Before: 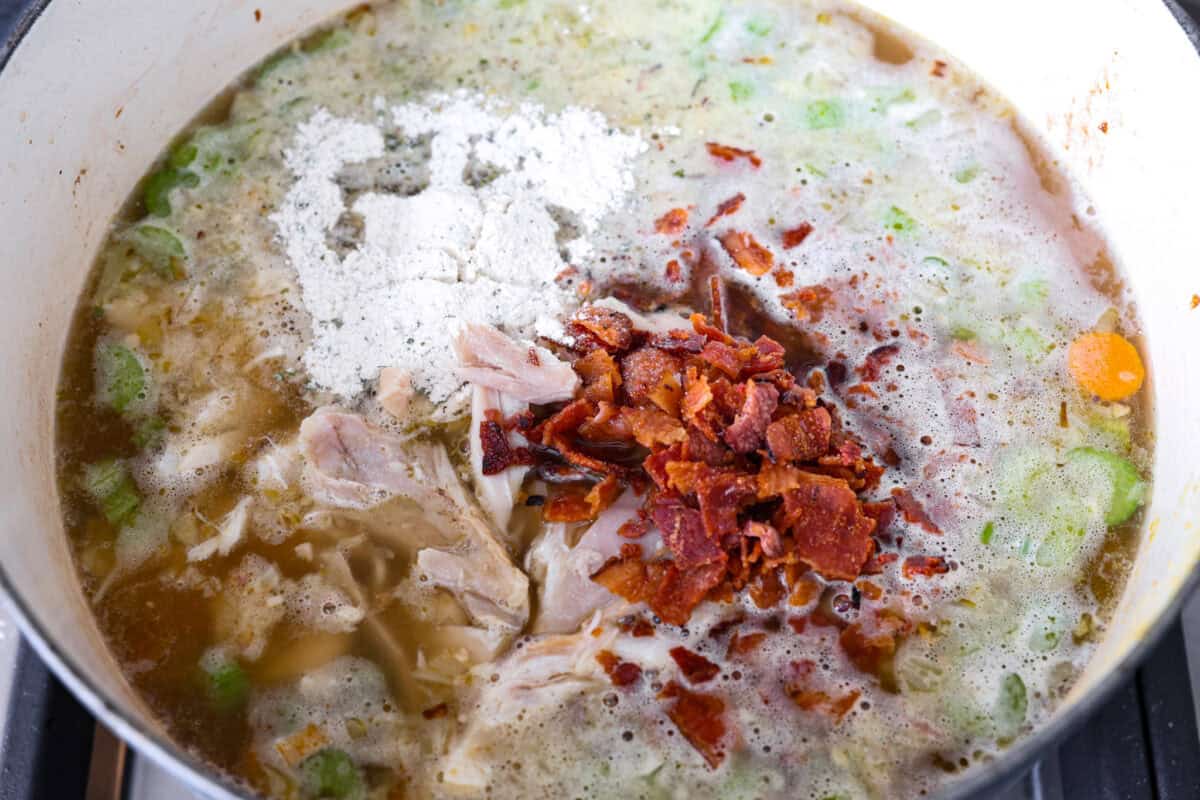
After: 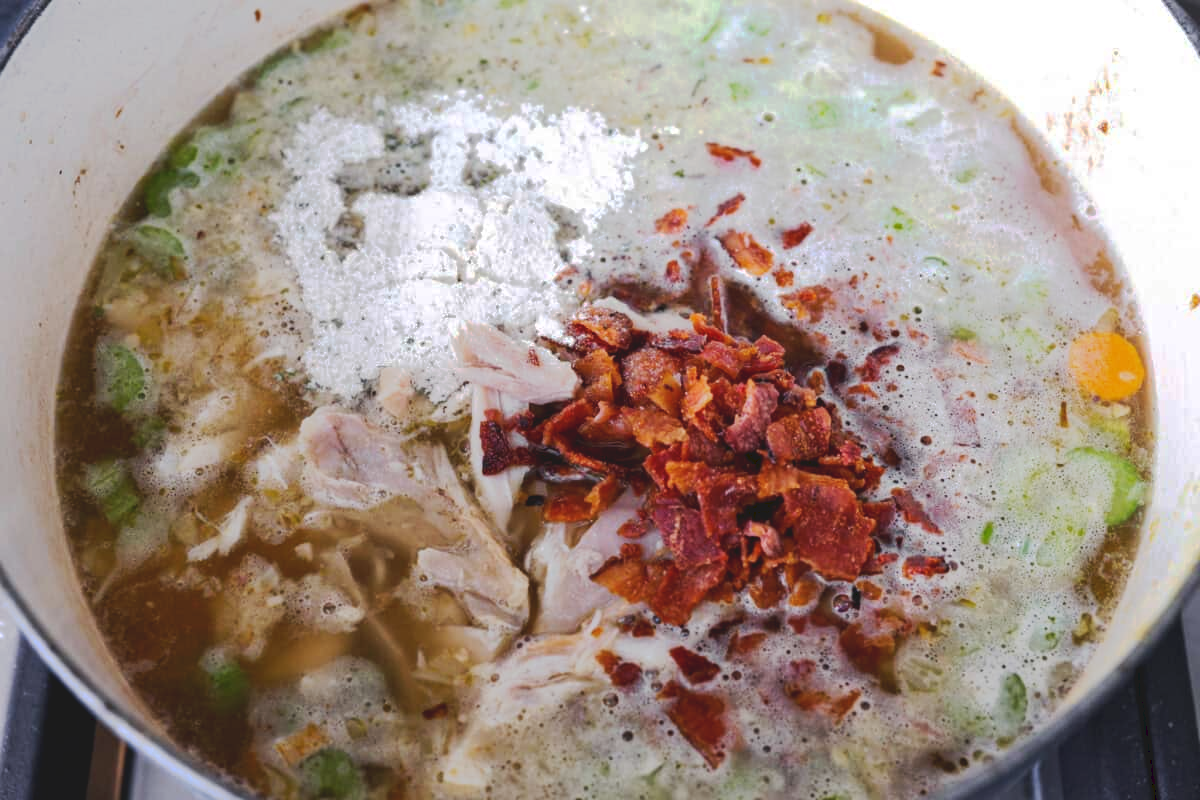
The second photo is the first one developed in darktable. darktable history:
tone curve: curves: ch0 [(0, 0) (0.003, 0.096) (0.011, 0.096) (0.025, 0.098) (0.044, 0.099) (0.069, 0.106) (0.1, 0.128) (0.136, 0.153) (0.177, 0.186) (0.224, 0.218) (0.277, 0.265) (0.335, 0.316) (0.399, 0.374) (0.468, 0.445) (0.543, 0.526) (0.623, 0.605) (0.709, 0.681) (0.801, 0.758) (0.898, 0.819) (1, 1)], preserve colors none
